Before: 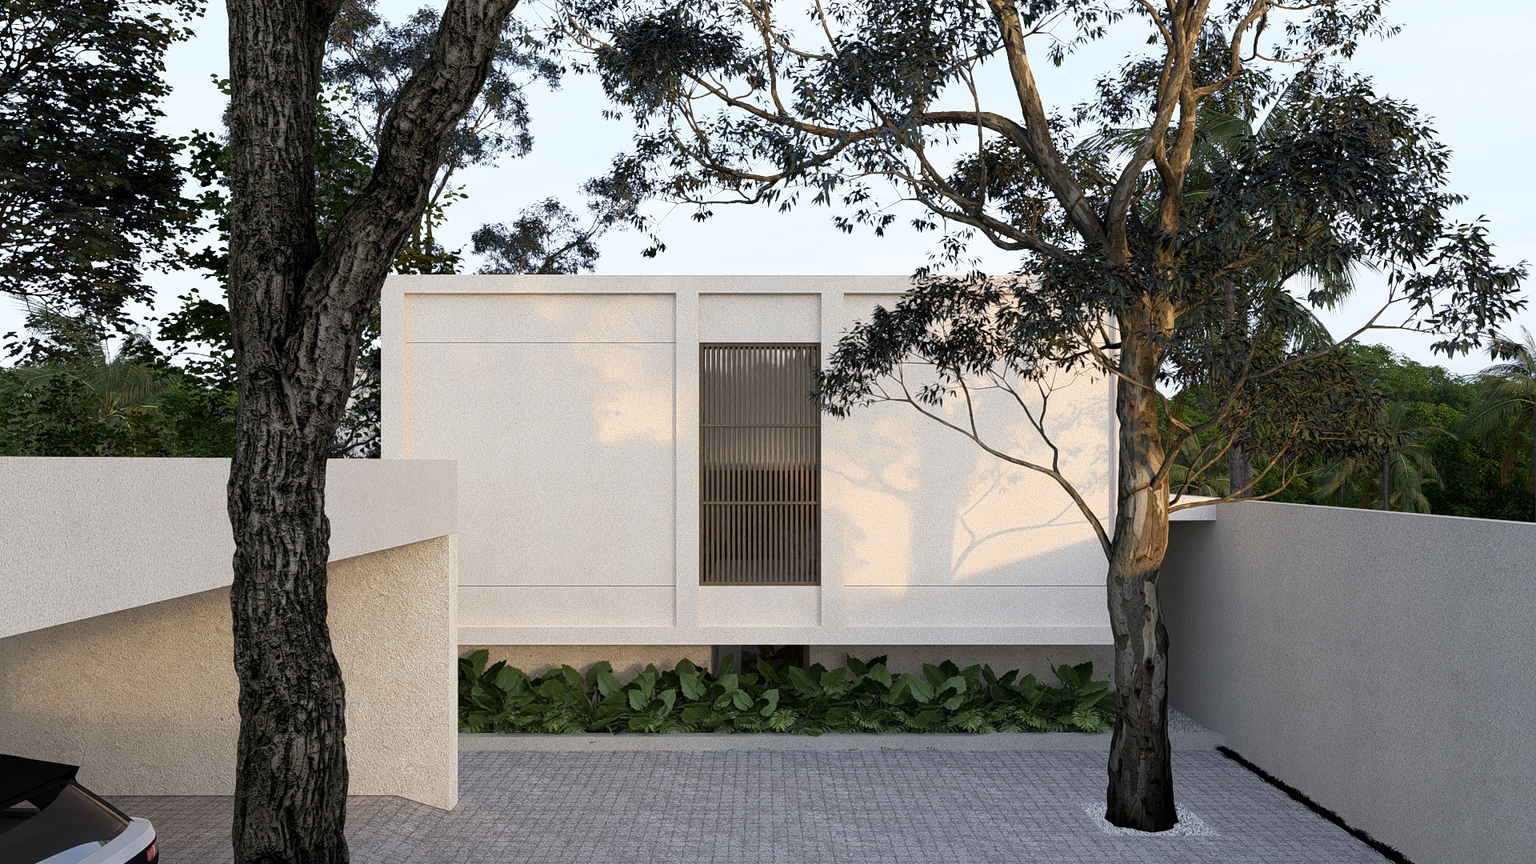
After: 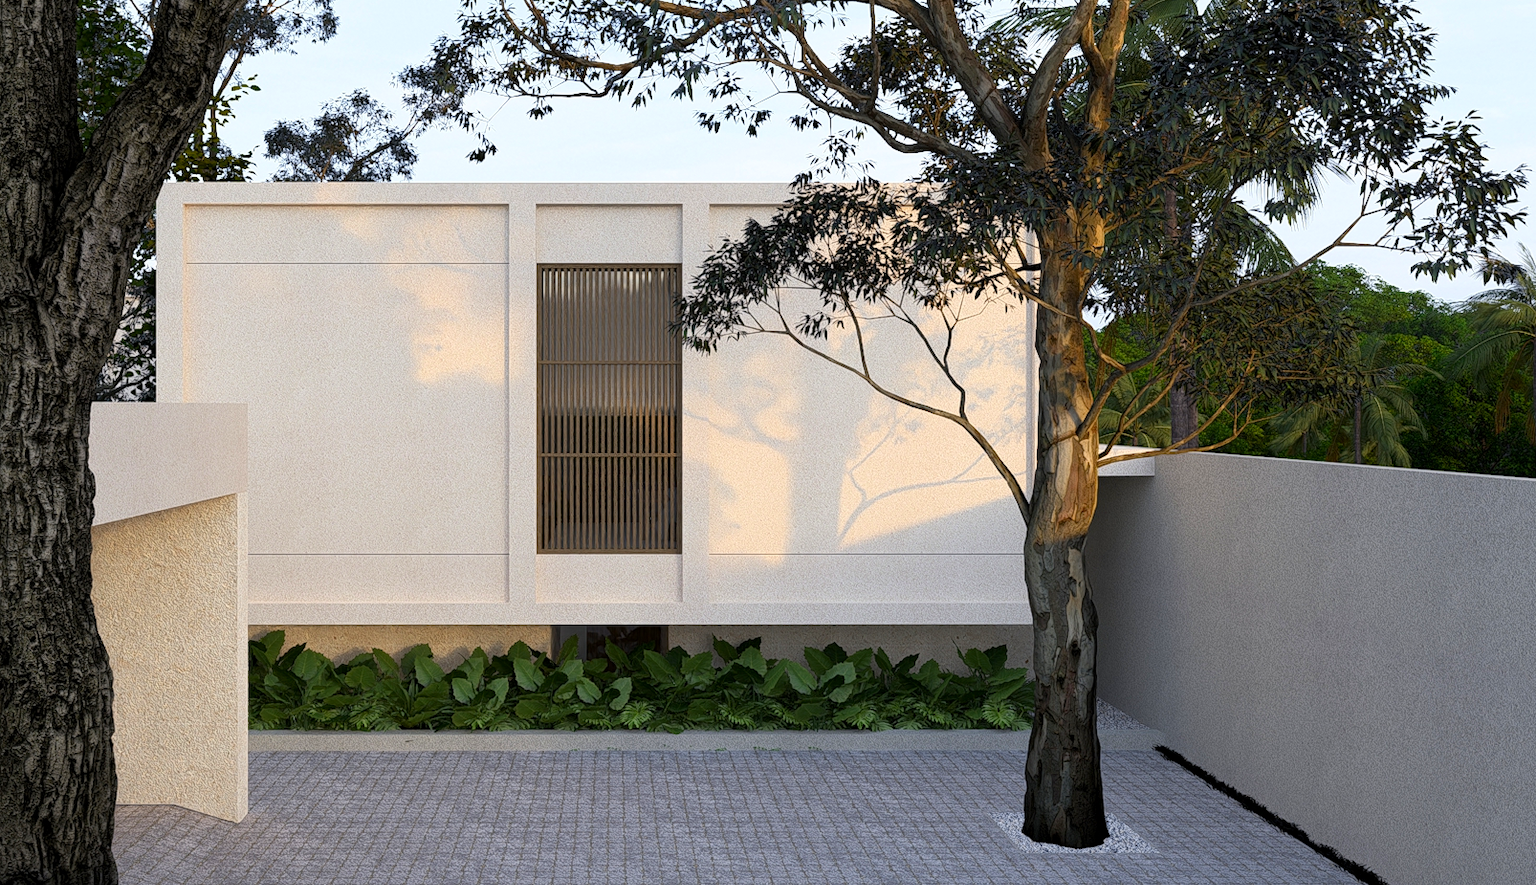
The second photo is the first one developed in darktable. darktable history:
crop: left 16.315%, top 14.246%
color correction: saturation 1.34
